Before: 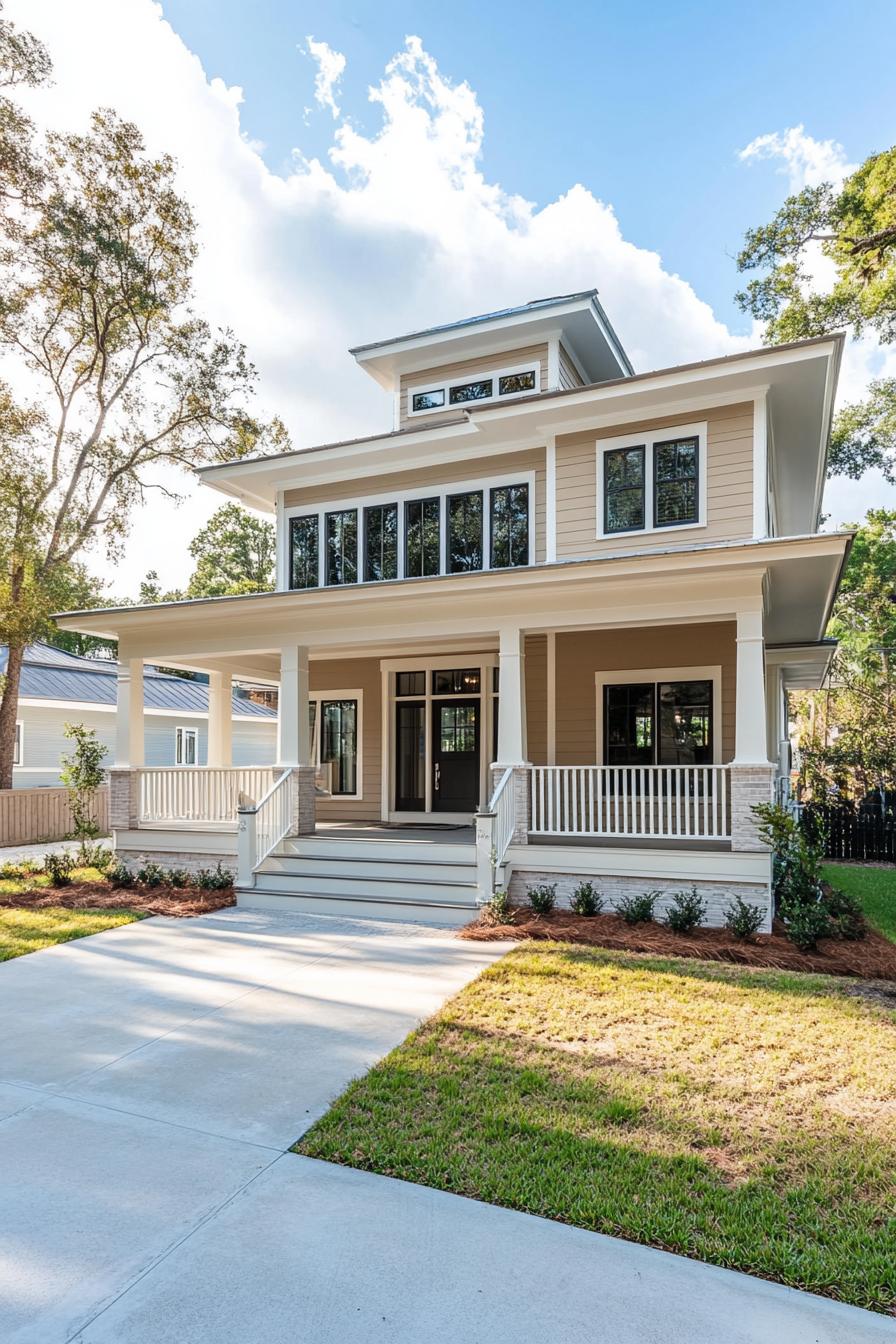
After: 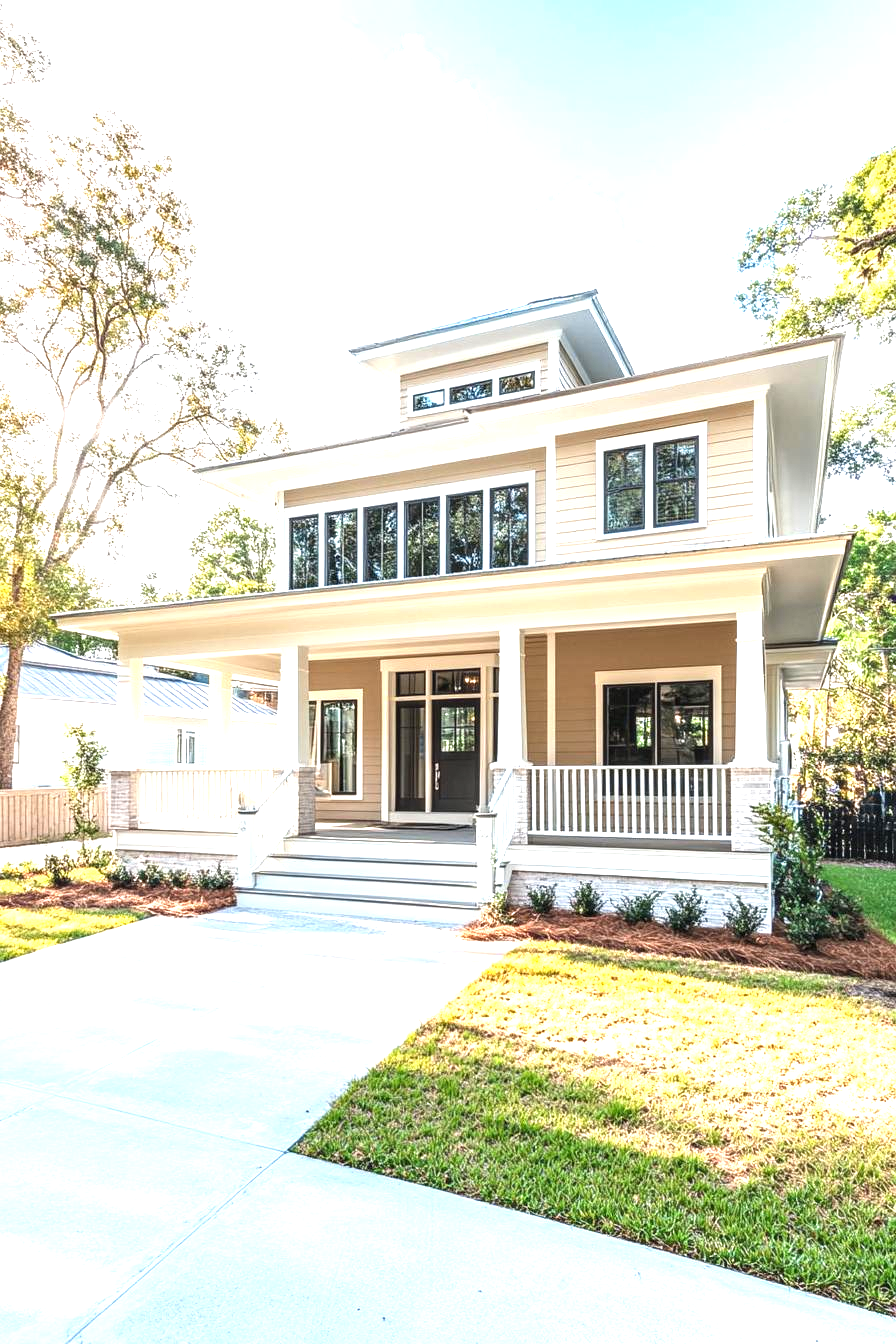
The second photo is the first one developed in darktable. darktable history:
local contrast: on, module defaults
contrast brightness saturation: contrast 0.05
exposure: black level correction 0, exposure 1.379 EV, compensate exposure bias true, compensate highlight preservation false
